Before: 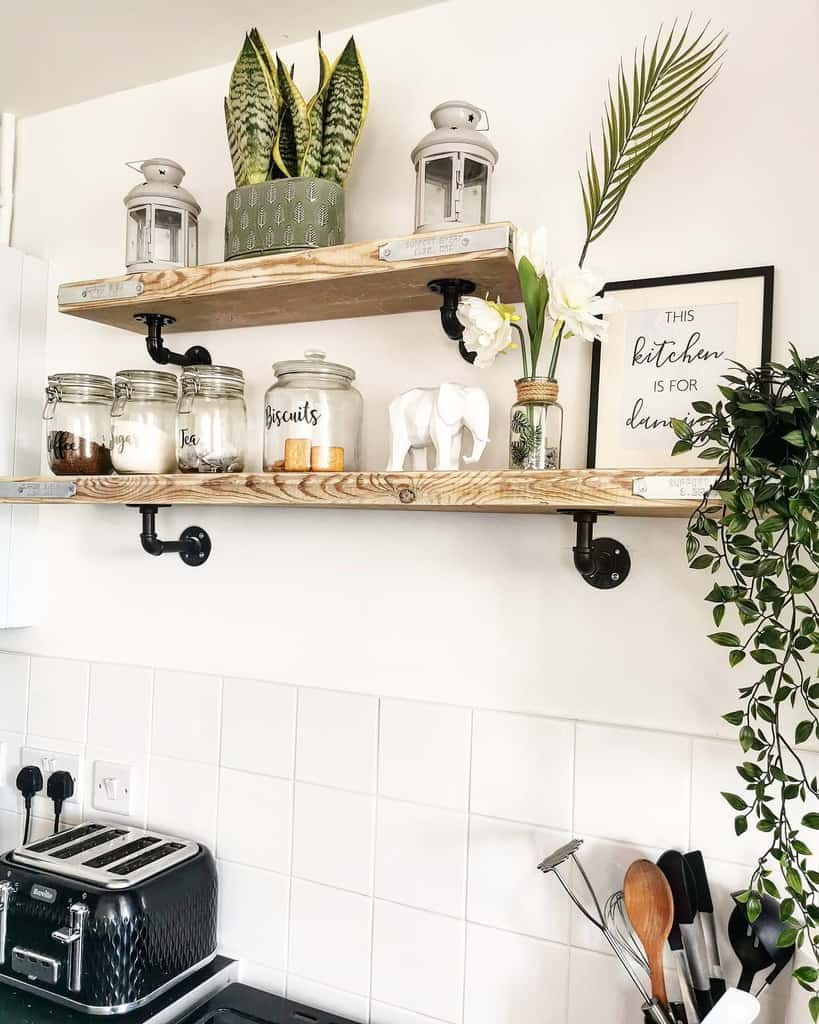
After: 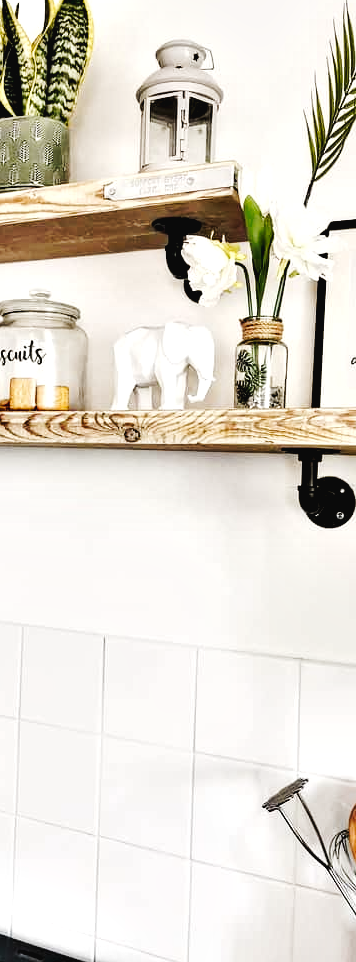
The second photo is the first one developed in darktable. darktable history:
crop: left 33.68%, top 6.024%, right 22.846%
contrast equalizer: y [[0.609, 0.611, 0.615, 0.613, 0.607, 0.603], [0.504, 0.498, 0.496, 0.499, 0.506, 0.516], [0 ×6], [0 ×6], [0 ×6]]
shadows and highlights: shadows 25.53, highlights -24.93
tone curve: curves: ch0 [(0, 0.023) (0.103, 0.087) (0.295, 0.297) (0.445, 0.531) (0.553, 0.665) (0.735, 0.843) (0.994, 1)]; ch1 [(0, 0) (0.427, 0.346) (0.456, 0.426) (0.484, 0.494) (0.509, 0.505) (0.535, 0.56) (0.581, 0.632) (0.646, 0.715) (1, 1)]; ch2 [(0, 0) (0.369, 0.388) (0.449, 0.431) (0.501, 0.495) (0.533, 0.518) (0.572, 0.612) (0.677, 0.752) (1, 1)], preserve colors none
